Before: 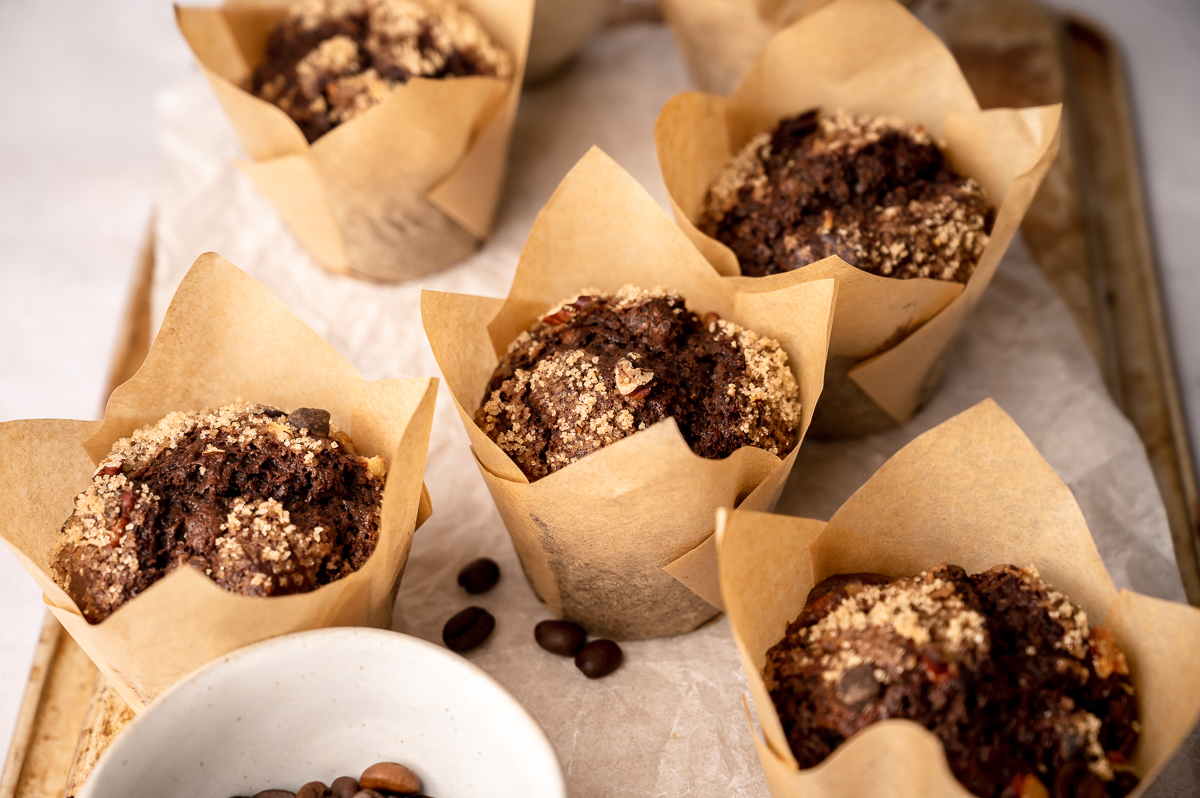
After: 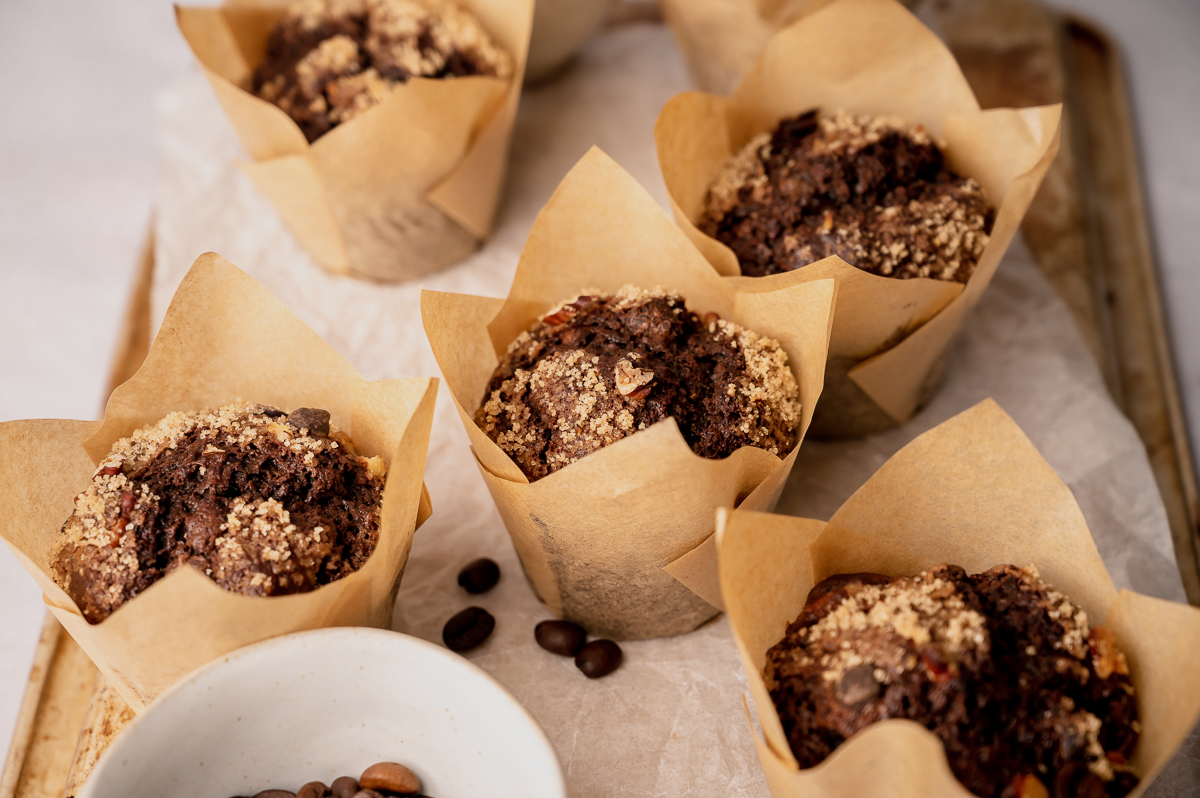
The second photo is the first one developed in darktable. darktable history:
filmic rgb: black relative exposure -14.87 EV, white relative exposure 3 EV, target black luminance 0%, hardness 9.31, latitude 98.41%, contrast 0.916, shadows ↔ highlights balance 0.579%, color science v6 (2022)
